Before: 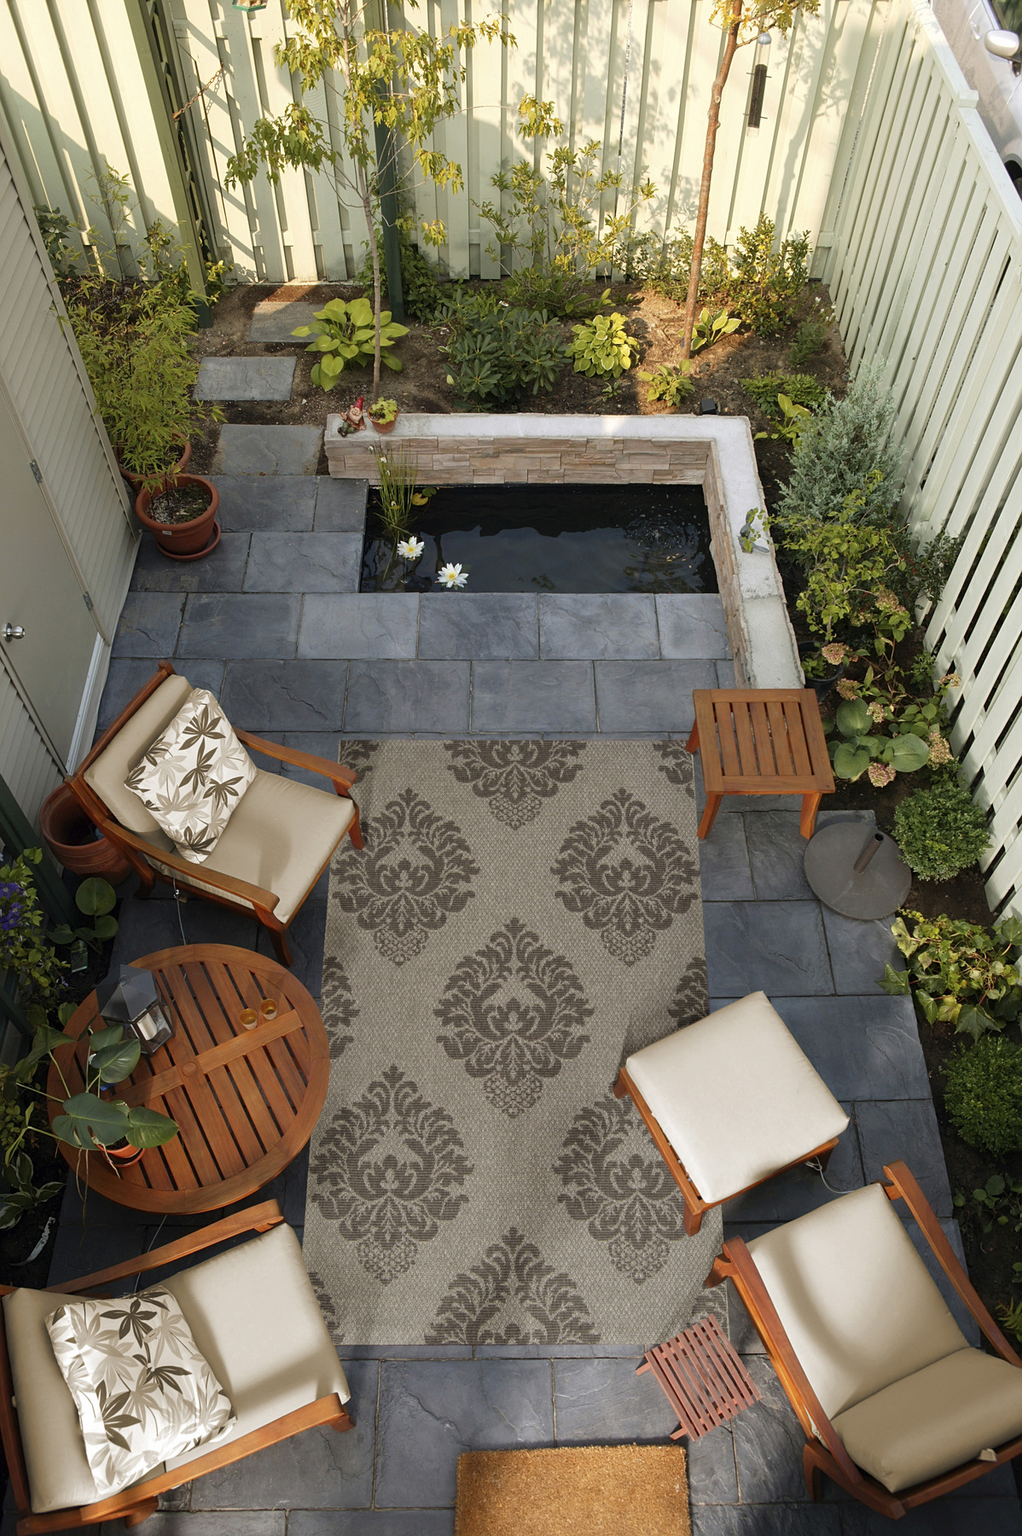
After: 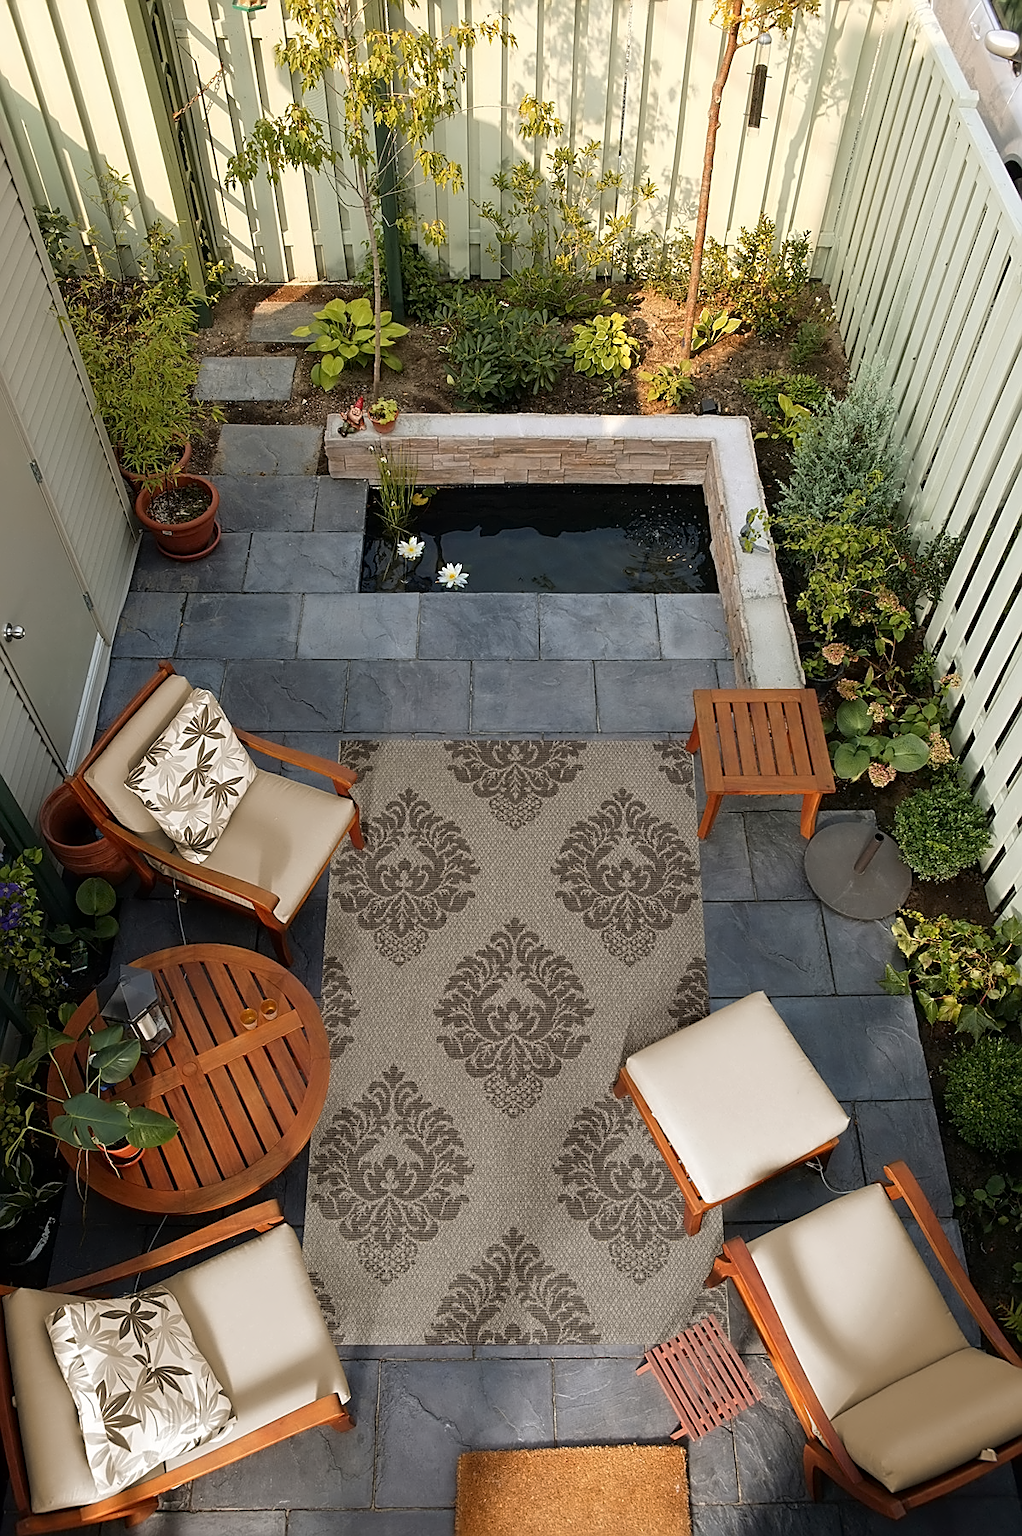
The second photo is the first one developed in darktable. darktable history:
sharpen: on, module defaults
contrast equalizer: y [[0.5 ×4, 0.525, 0.667], [0.5 ×6], [0.5 ×6], [0 ×4, 0.042, 0], [0, 0, 0.004, 0.1, 0.191, 0.131]]
